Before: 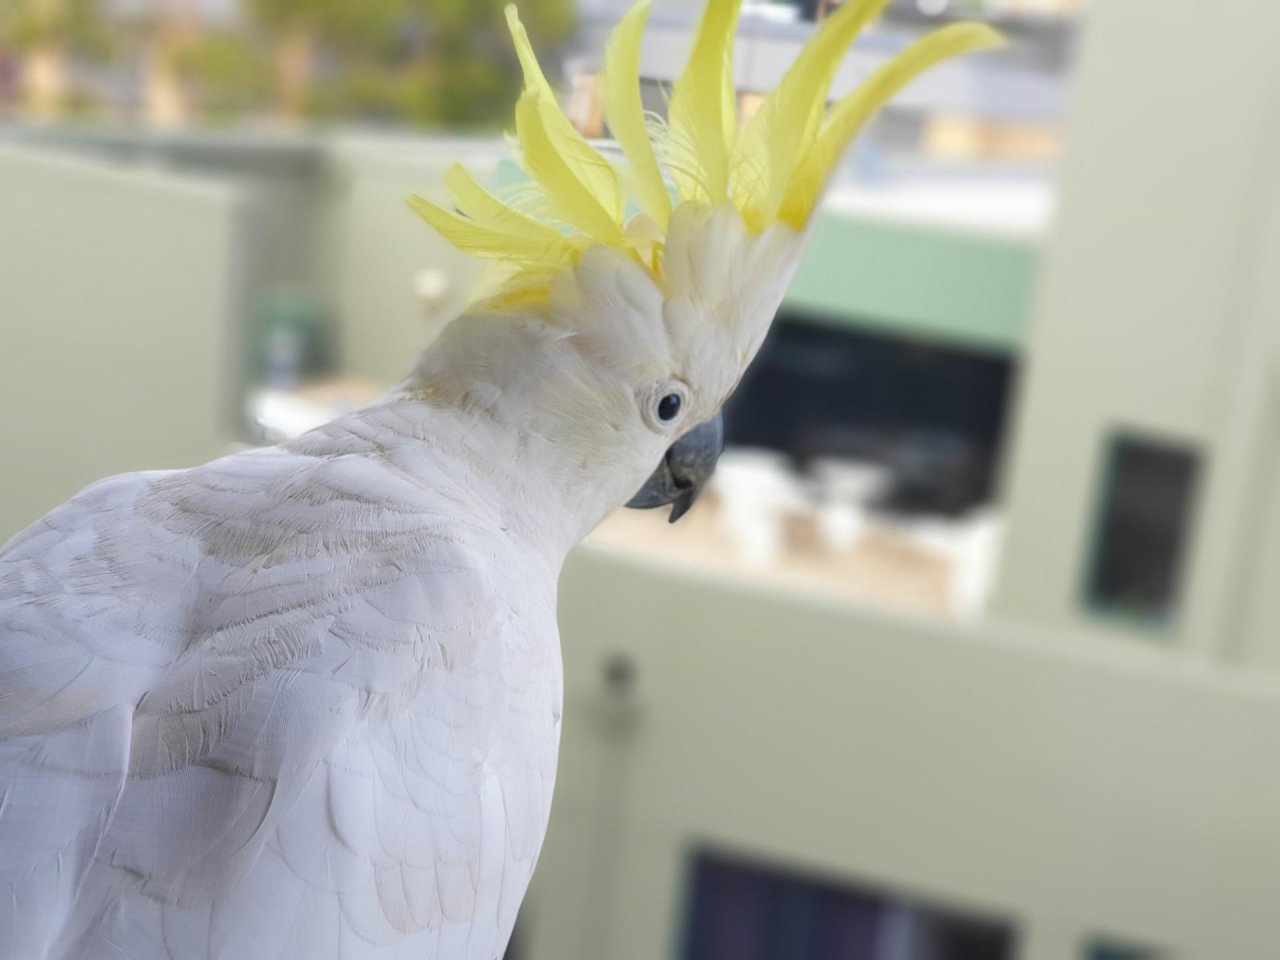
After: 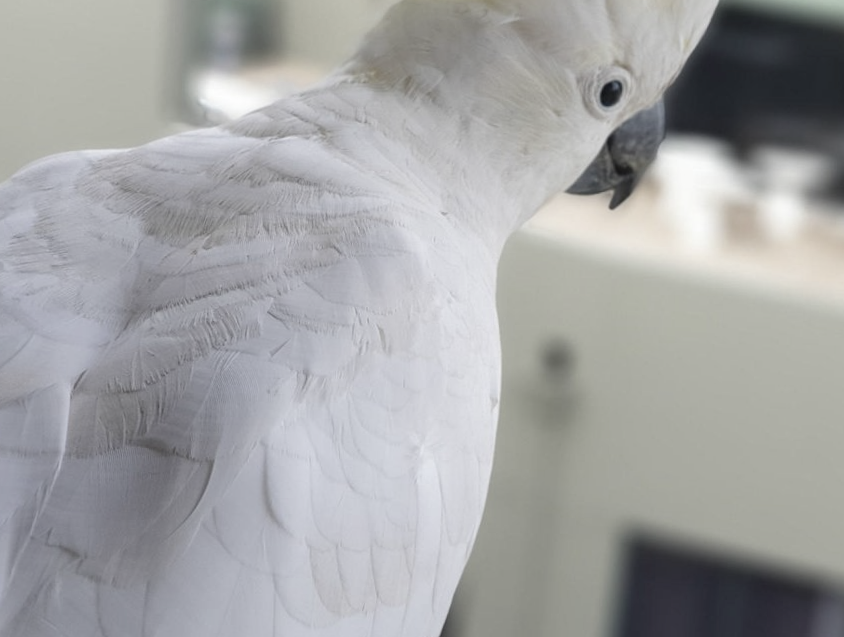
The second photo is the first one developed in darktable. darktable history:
color correction: highlights b* -0.007, saturation 0.5
crop and rotate: angle -0.787°, left 3.839%, top 32.397%, right 29.009%
